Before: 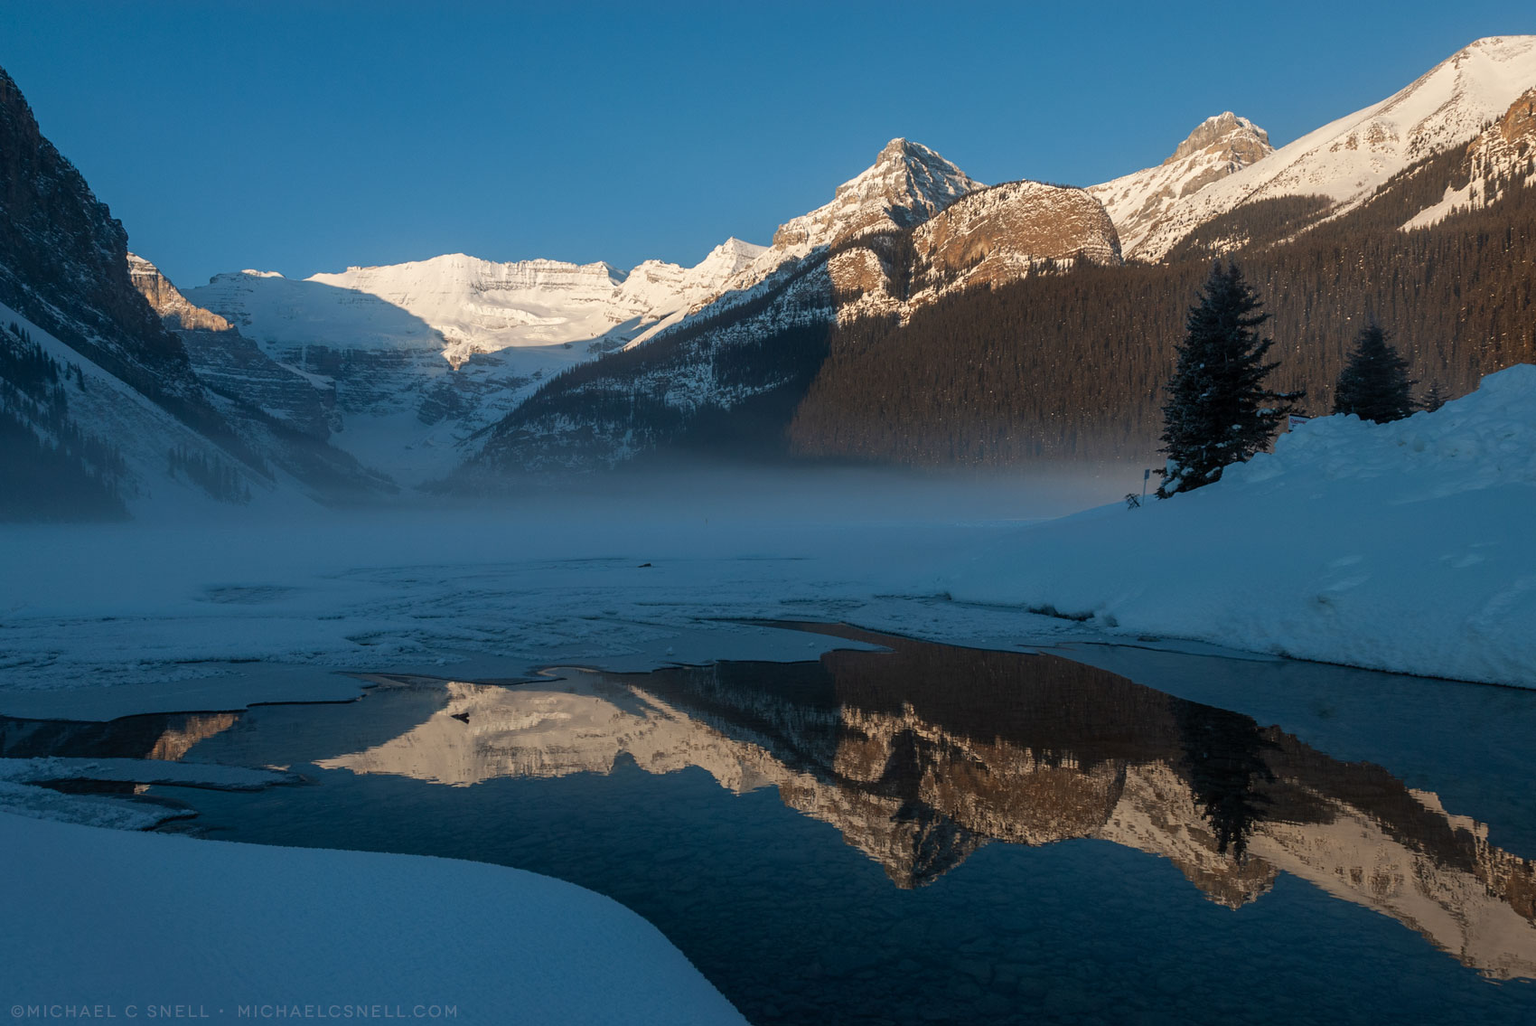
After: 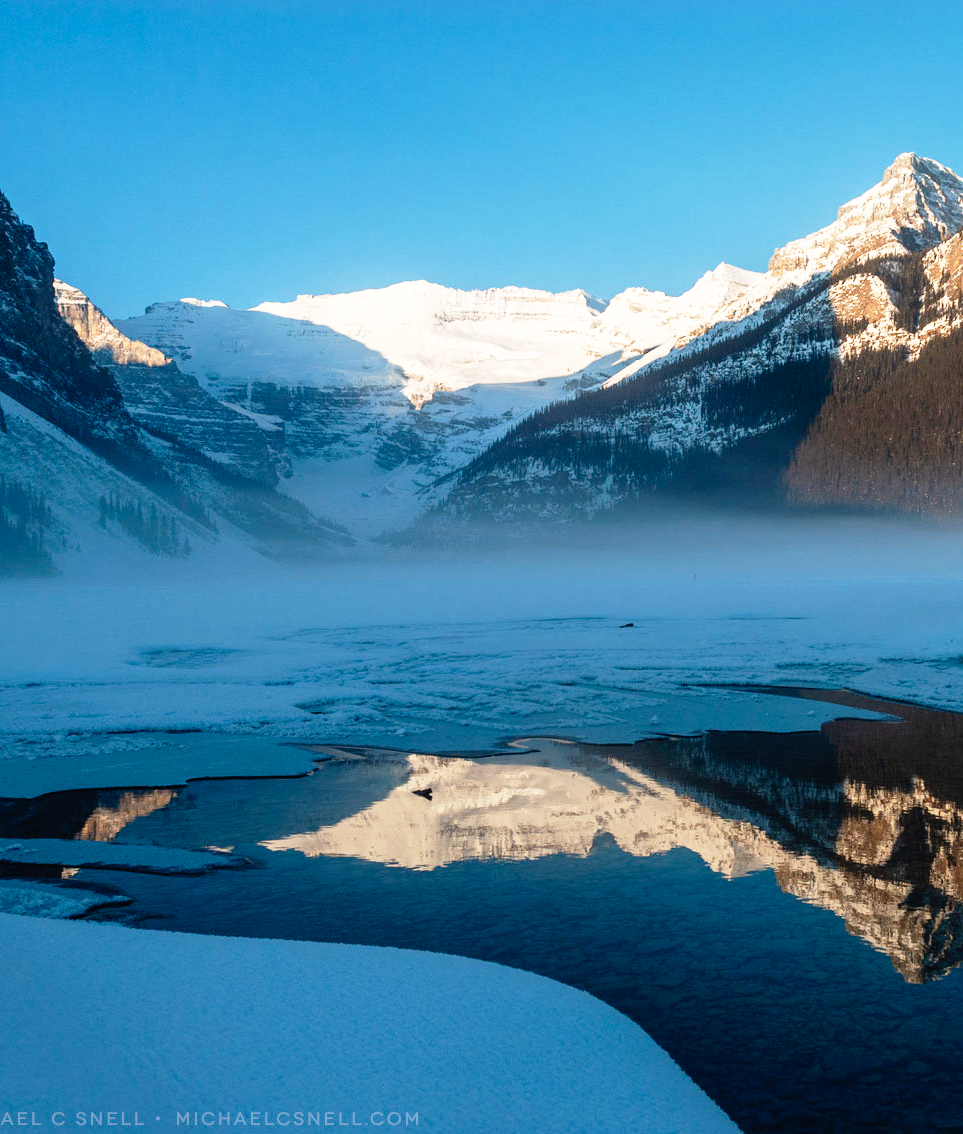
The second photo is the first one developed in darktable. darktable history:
crop: left 5.17%, right 38.163%
base curve: curves: ch0 [(0, 0) (0.012, 0.01) (0.073, 0.168) (0.31, 0.711) (0.645, 0.957) (1, 1)], preserve colors none
